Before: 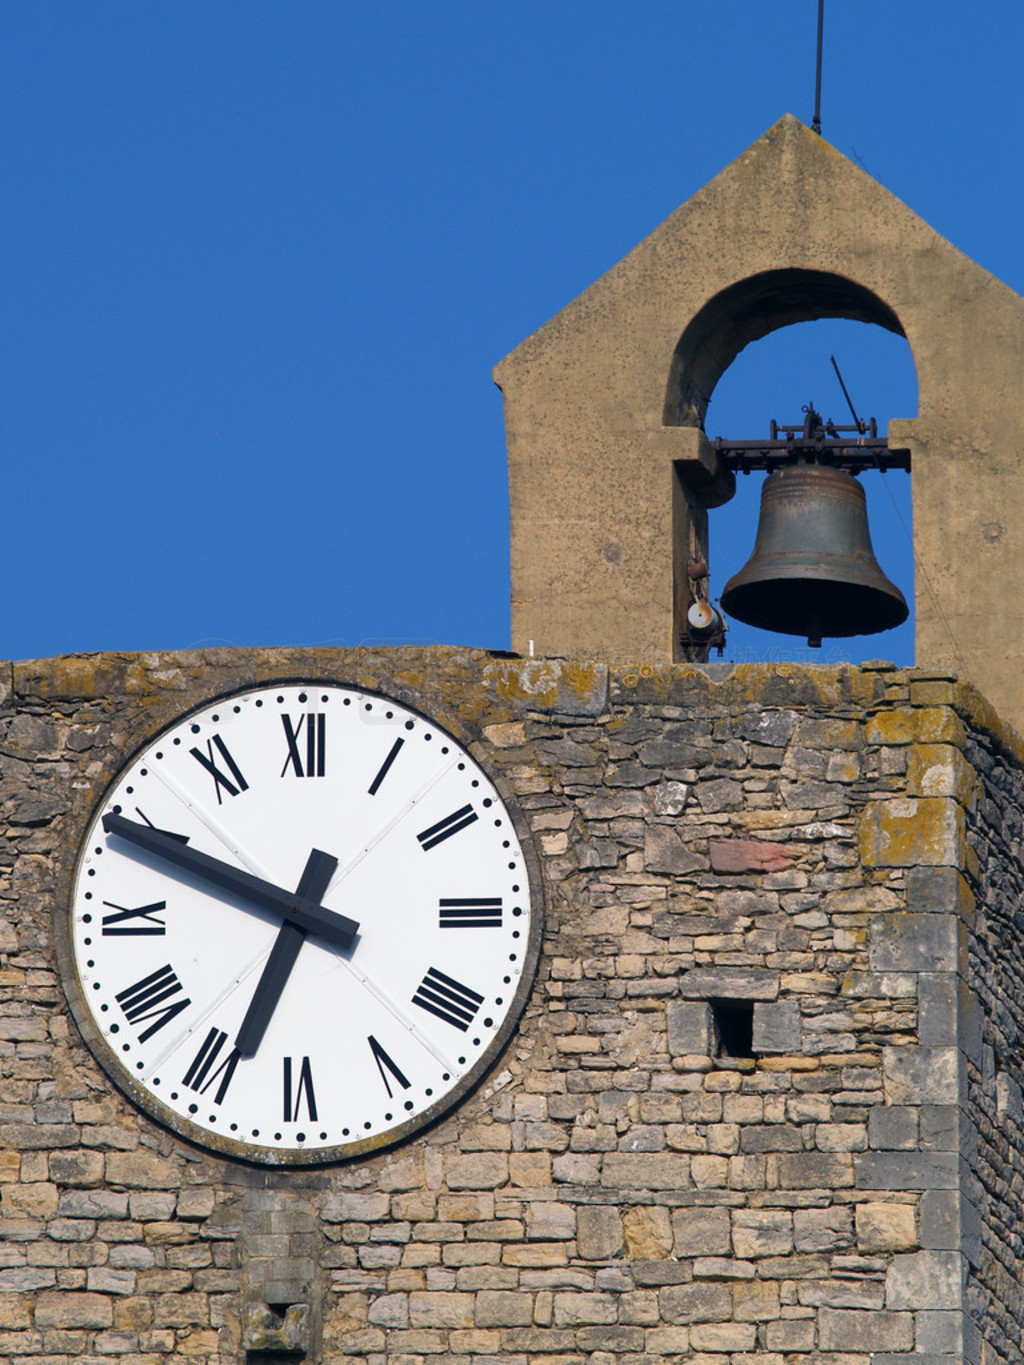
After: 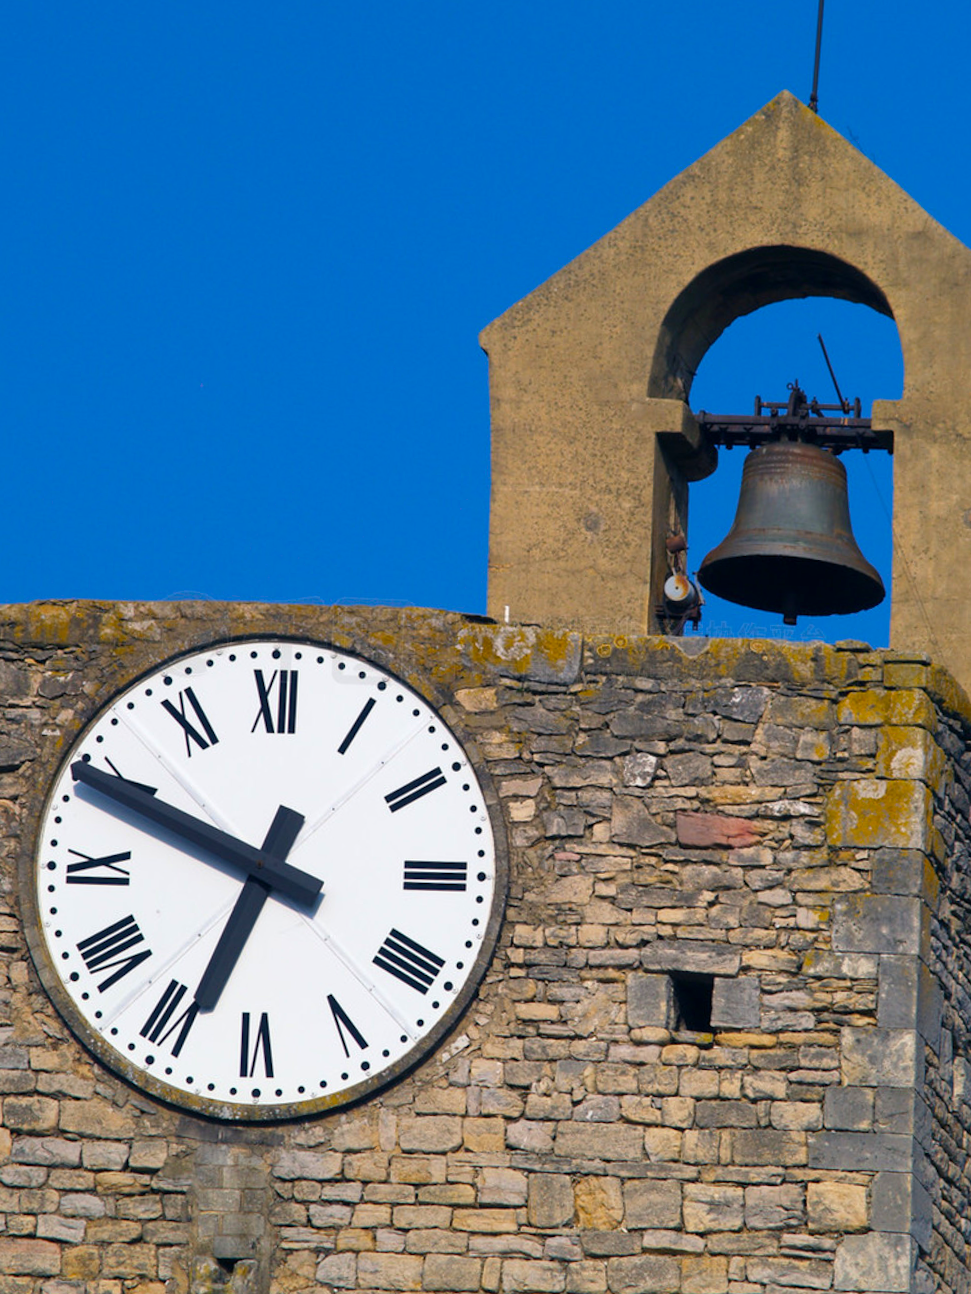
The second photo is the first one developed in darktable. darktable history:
white balance: red 1, blue 1
crop and rotate: angle -2.38°
color balance rgb: perceptual saturation grading › global saturation 20%, global vibrance 20%
